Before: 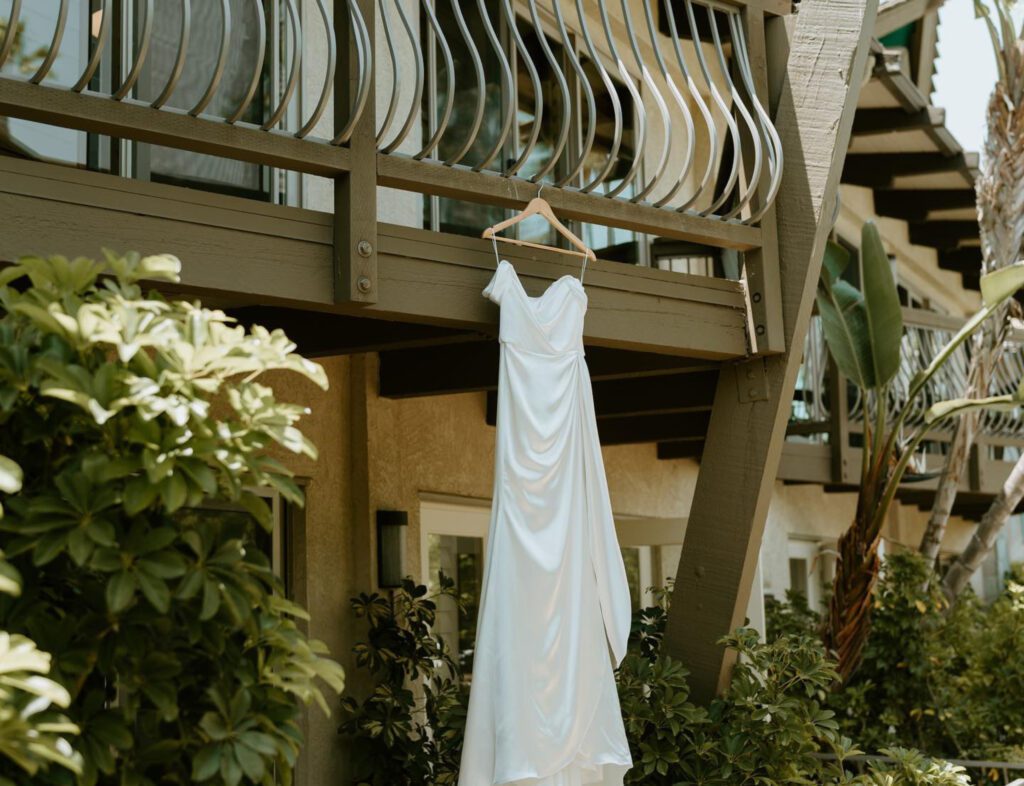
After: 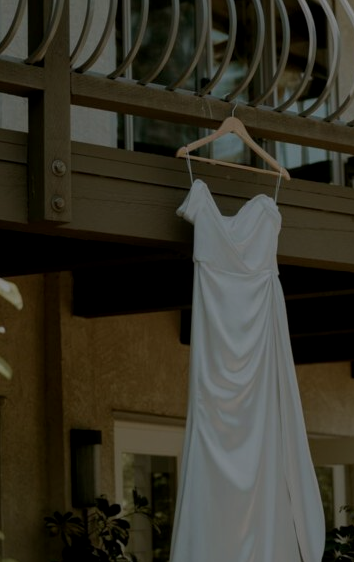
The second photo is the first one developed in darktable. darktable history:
exposure: exposure -1.957 EV, compensate highlight preservation false
crop and rotate: left 29.973%, top 10.335%, right 35.389%, bottom 18.066%
local contrast: highlights 105%, shadows 102%, detail 119%, midtone range 0.2
